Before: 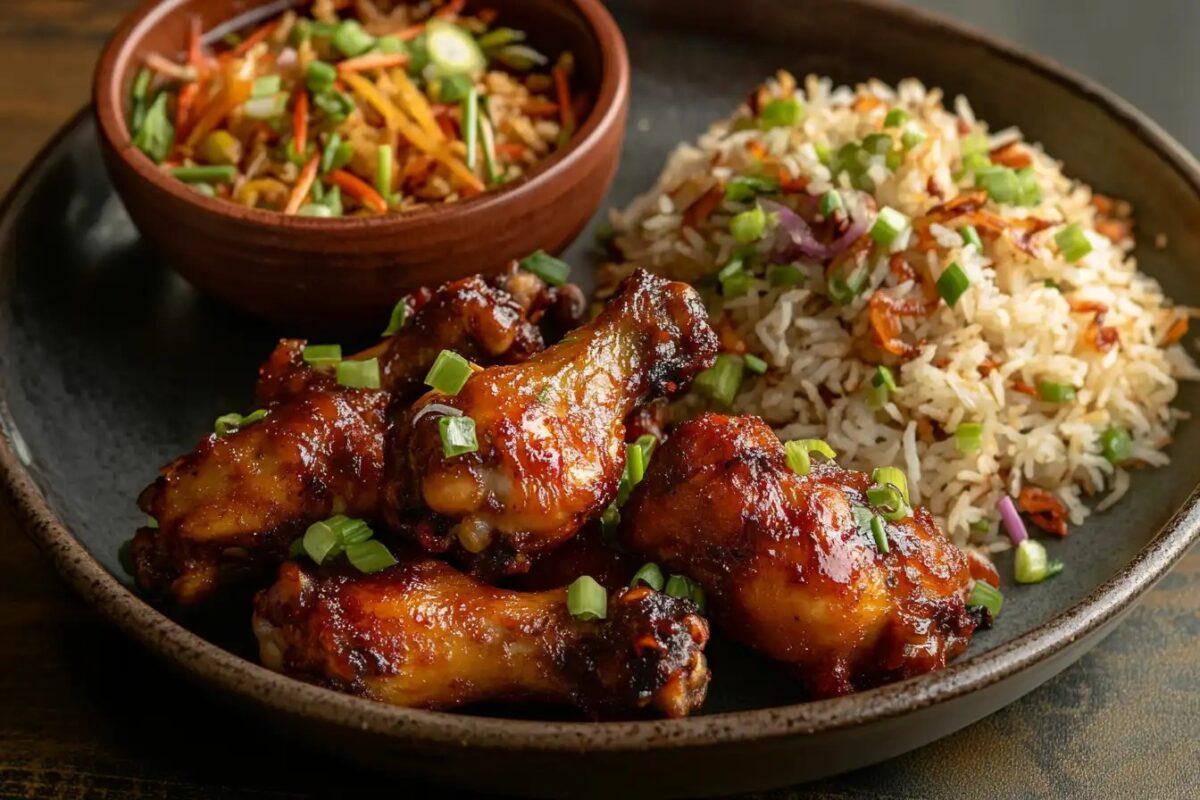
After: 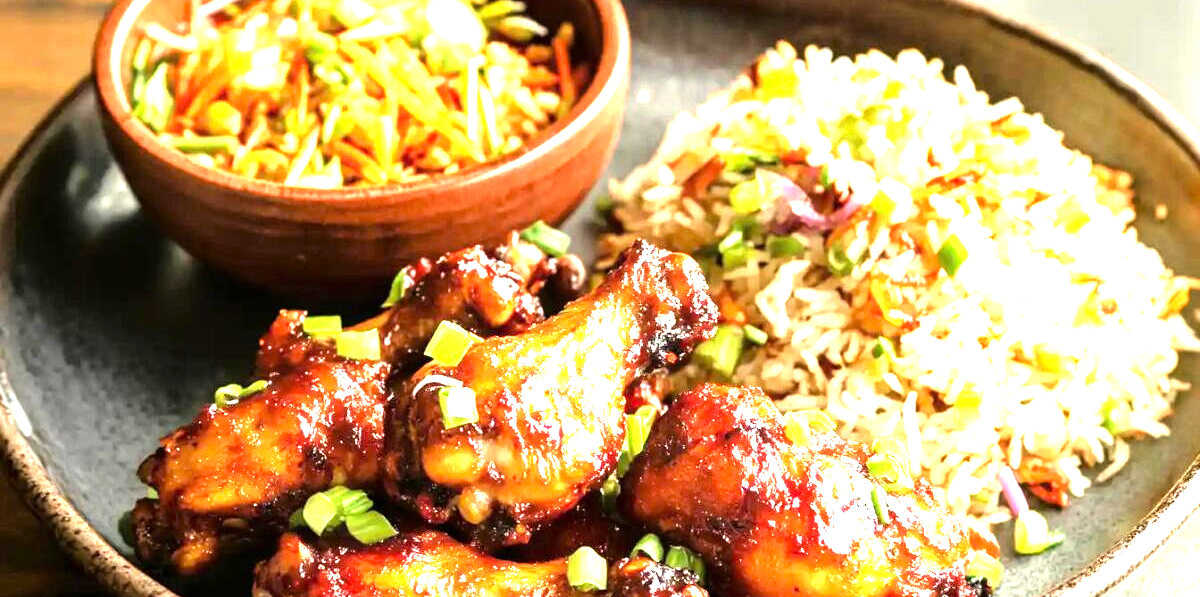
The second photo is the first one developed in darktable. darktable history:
exposure: exposure 1.999 EV, compensate exposure bias true, compensate highlight preservation false
crop: top 3.75%, bottom 21.549%
tone equalizer: -8 EV -1.07 EV, -7 EV -1.01 EV, -6 EV -0.896 EV, -5 EV -0.565 EV, -3 EV 0.575 EV, -2 EV 0.847 EV, -1 EV 1.01 EV, +0 EV 1.08 EV
